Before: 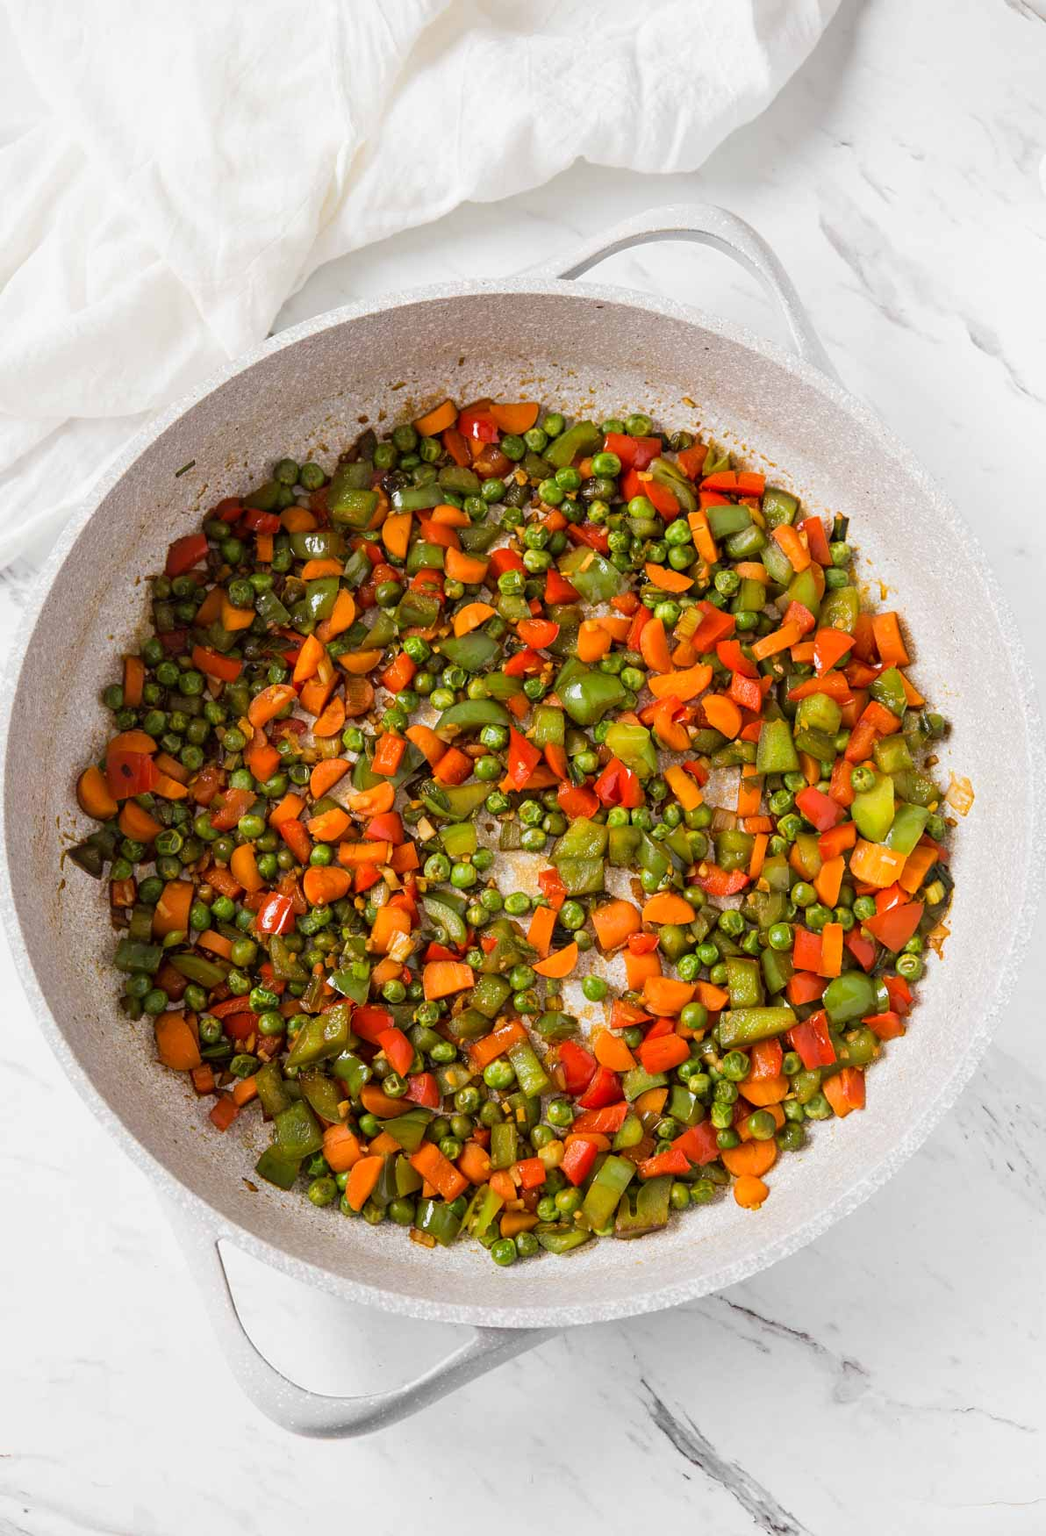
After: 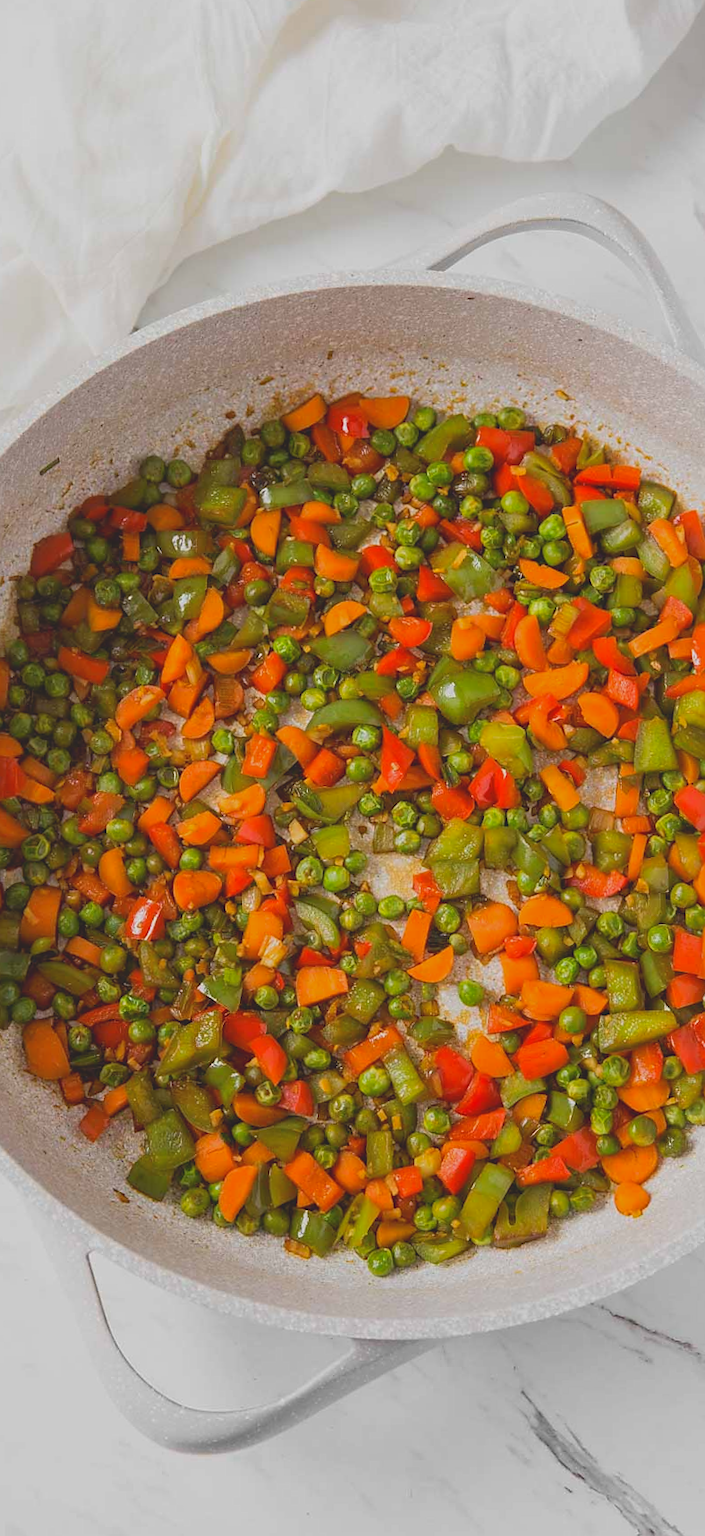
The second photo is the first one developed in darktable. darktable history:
crop and rotate: left 12.673%, right 20.66%
sharpen: radius 1, threshold 1
rotate and perspective: rotation -0.45°, automatic cropping original format, crop left 0.008, crop right 0.992, crop top 0.012, crop bottom 0.988
contrast brightness saturation: contrast -0.28
